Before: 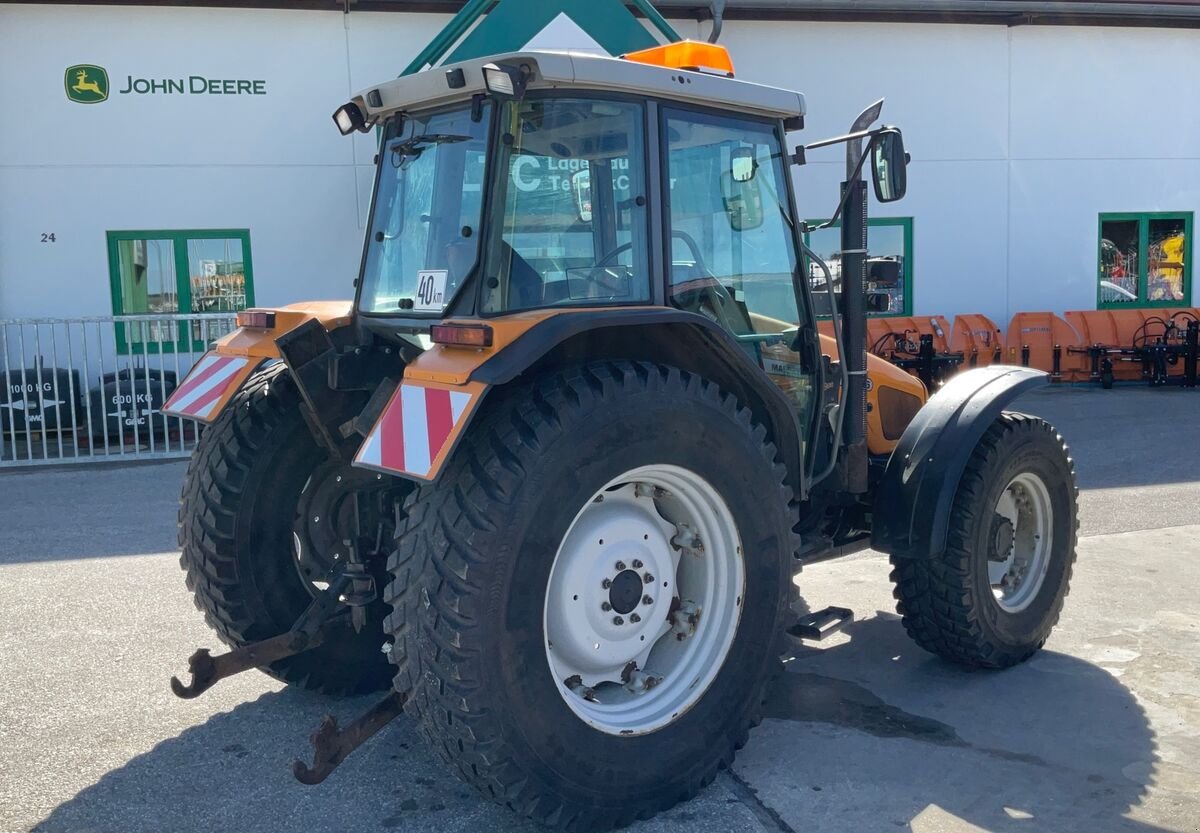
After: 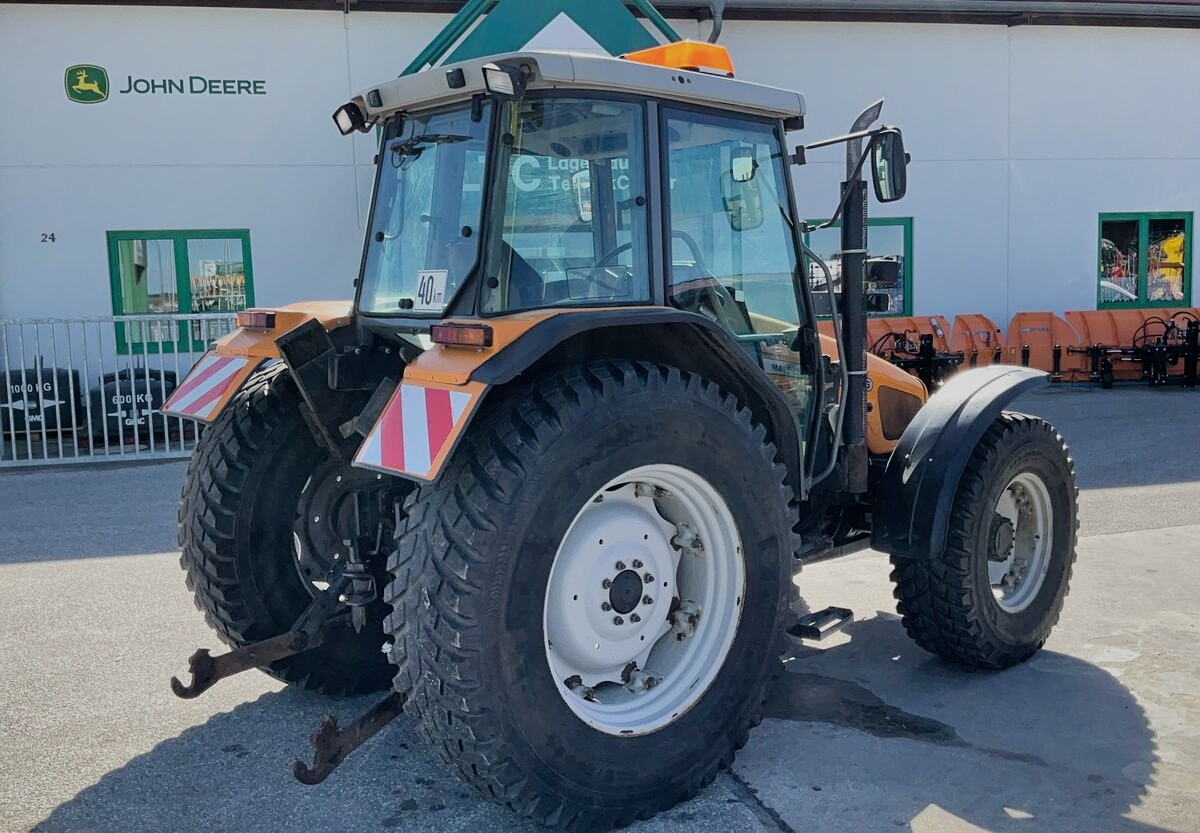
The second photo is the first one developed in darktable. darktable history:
shadows and highlights: soften with gaussian
filmic rgb: black relative exposure -7.65 EV, white relative exposure 4.56 EV, threshold 5.95 EV, hardness 3.61, enable highlight reconstruction true
sharpen: amount 0.2
